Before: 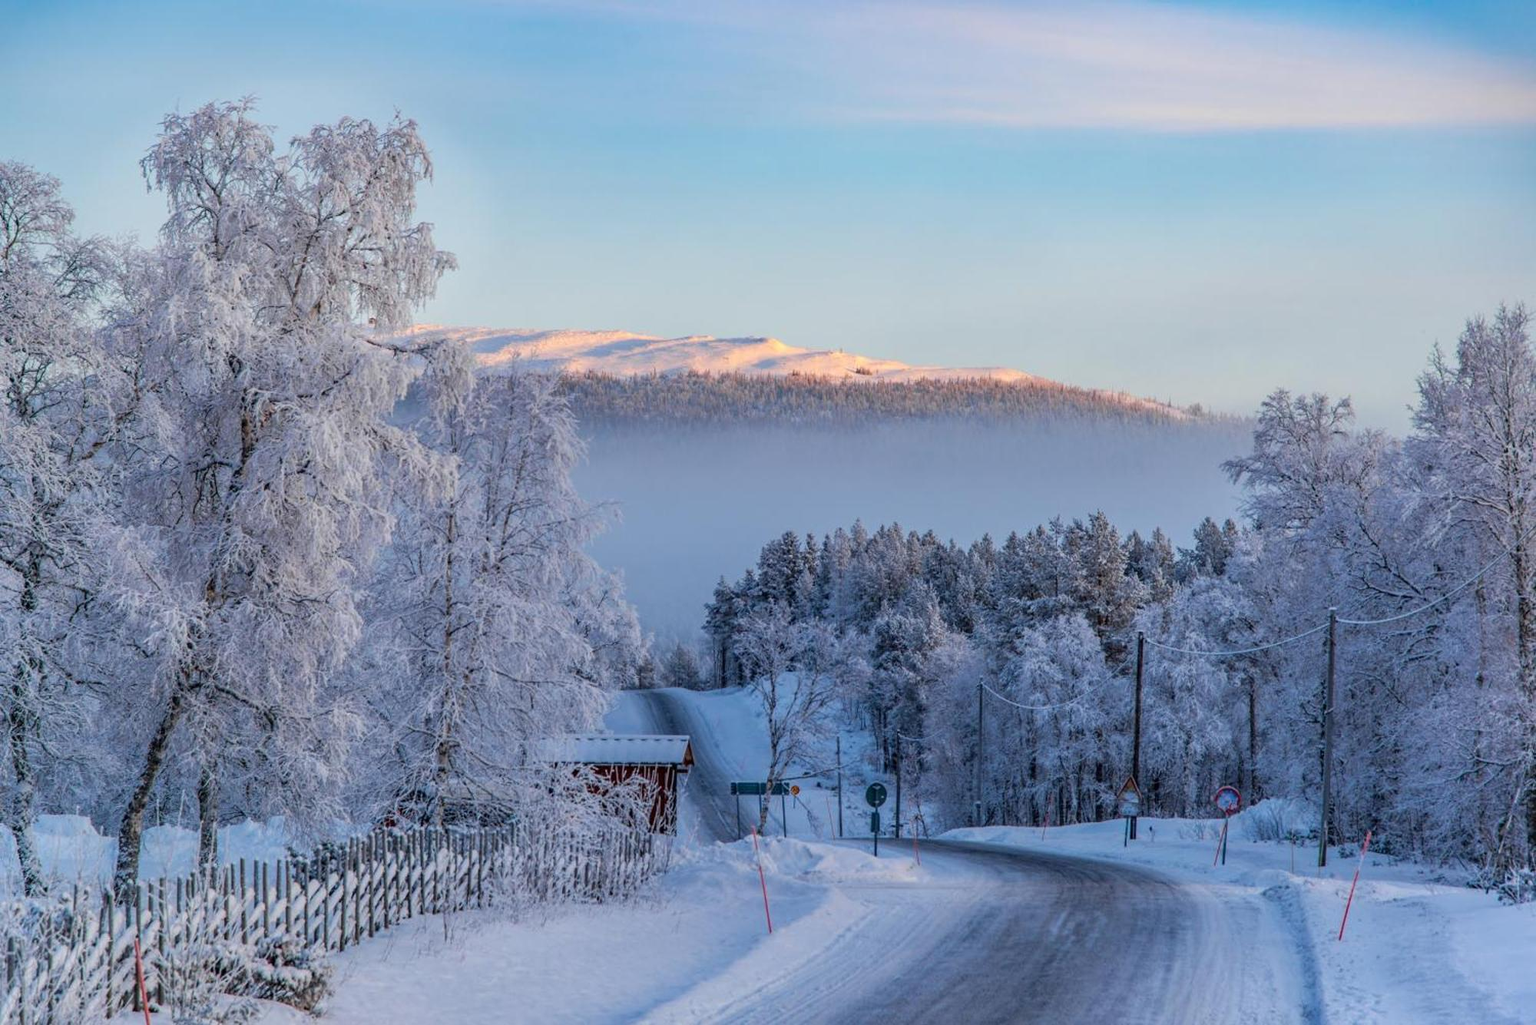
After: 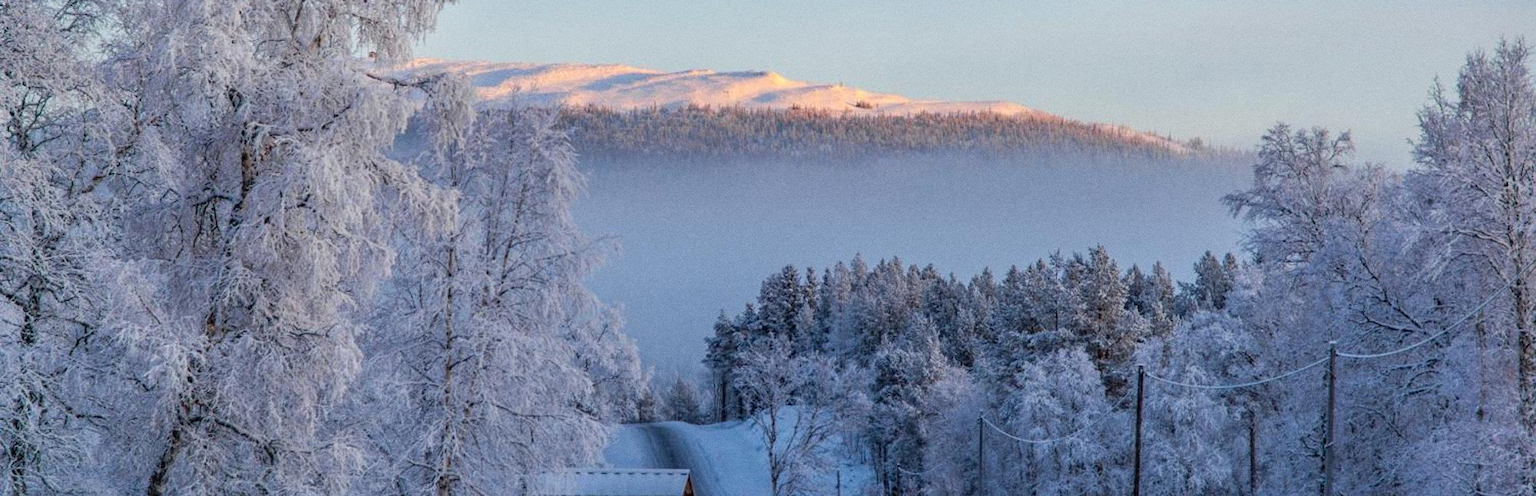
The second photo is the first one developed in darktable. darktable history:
crop and rotate: top 26.056%, bottom 25.543%
grain: coarseness 0.47 ISO
